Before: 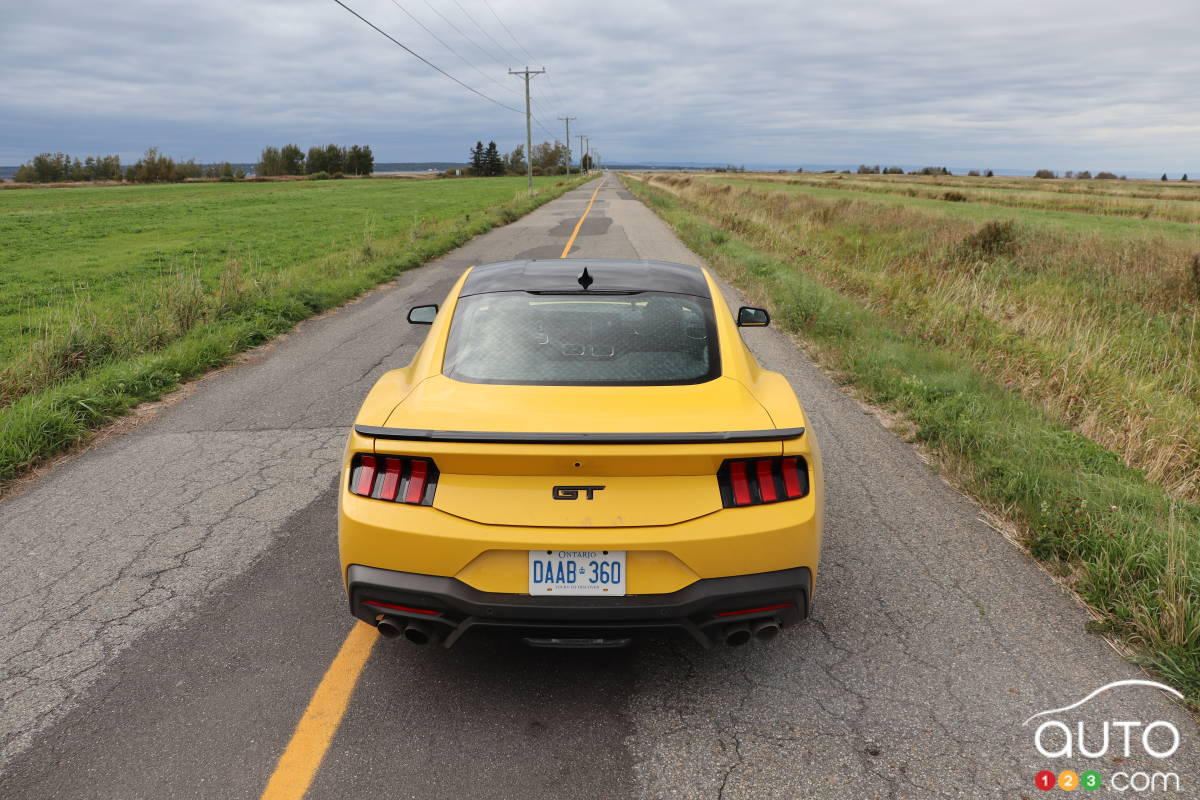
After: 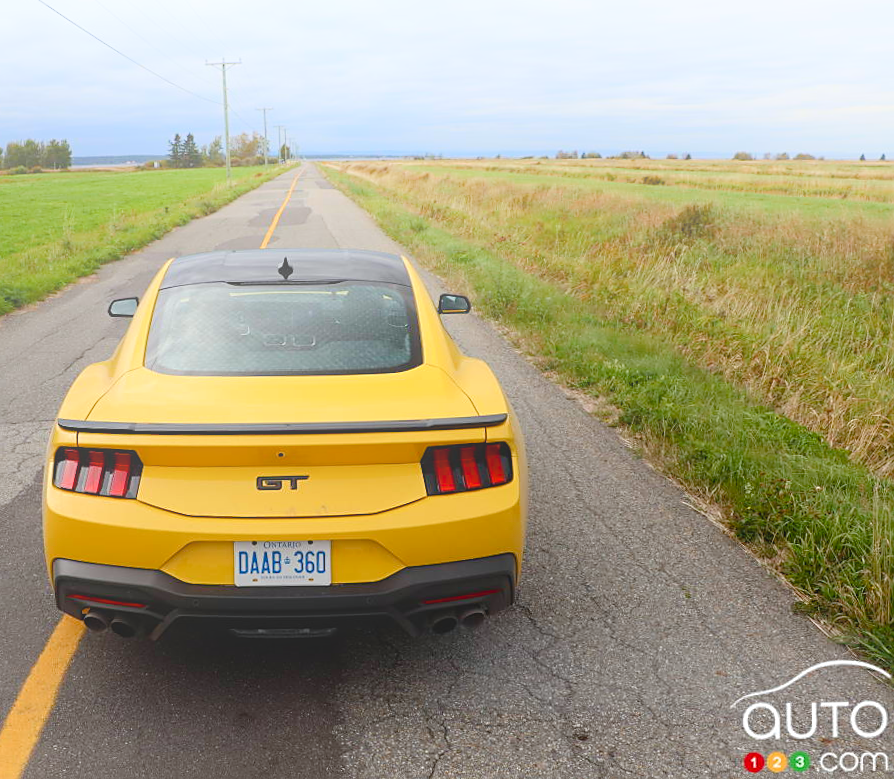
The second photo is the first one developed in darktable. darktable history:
sharpen: radius 1.864, amount 0.398, threshold 1.271
white balance: red 0.986, blue 1.01
rotate and perspective: rotation -1°, crop left 0.011, crop right 0.989, crop top 0.025, crop bottom 0.975
crop and rotate: left 24.6%
color balance rgb: perceptual saturation grading › global saturation 20%, perceptual saturation grading › highlights -25%, perceptual saturation grading › shadows 50%
shadows and highlights: shadows -90, highlights 90, soften with gaussian
bloom: size 40%
